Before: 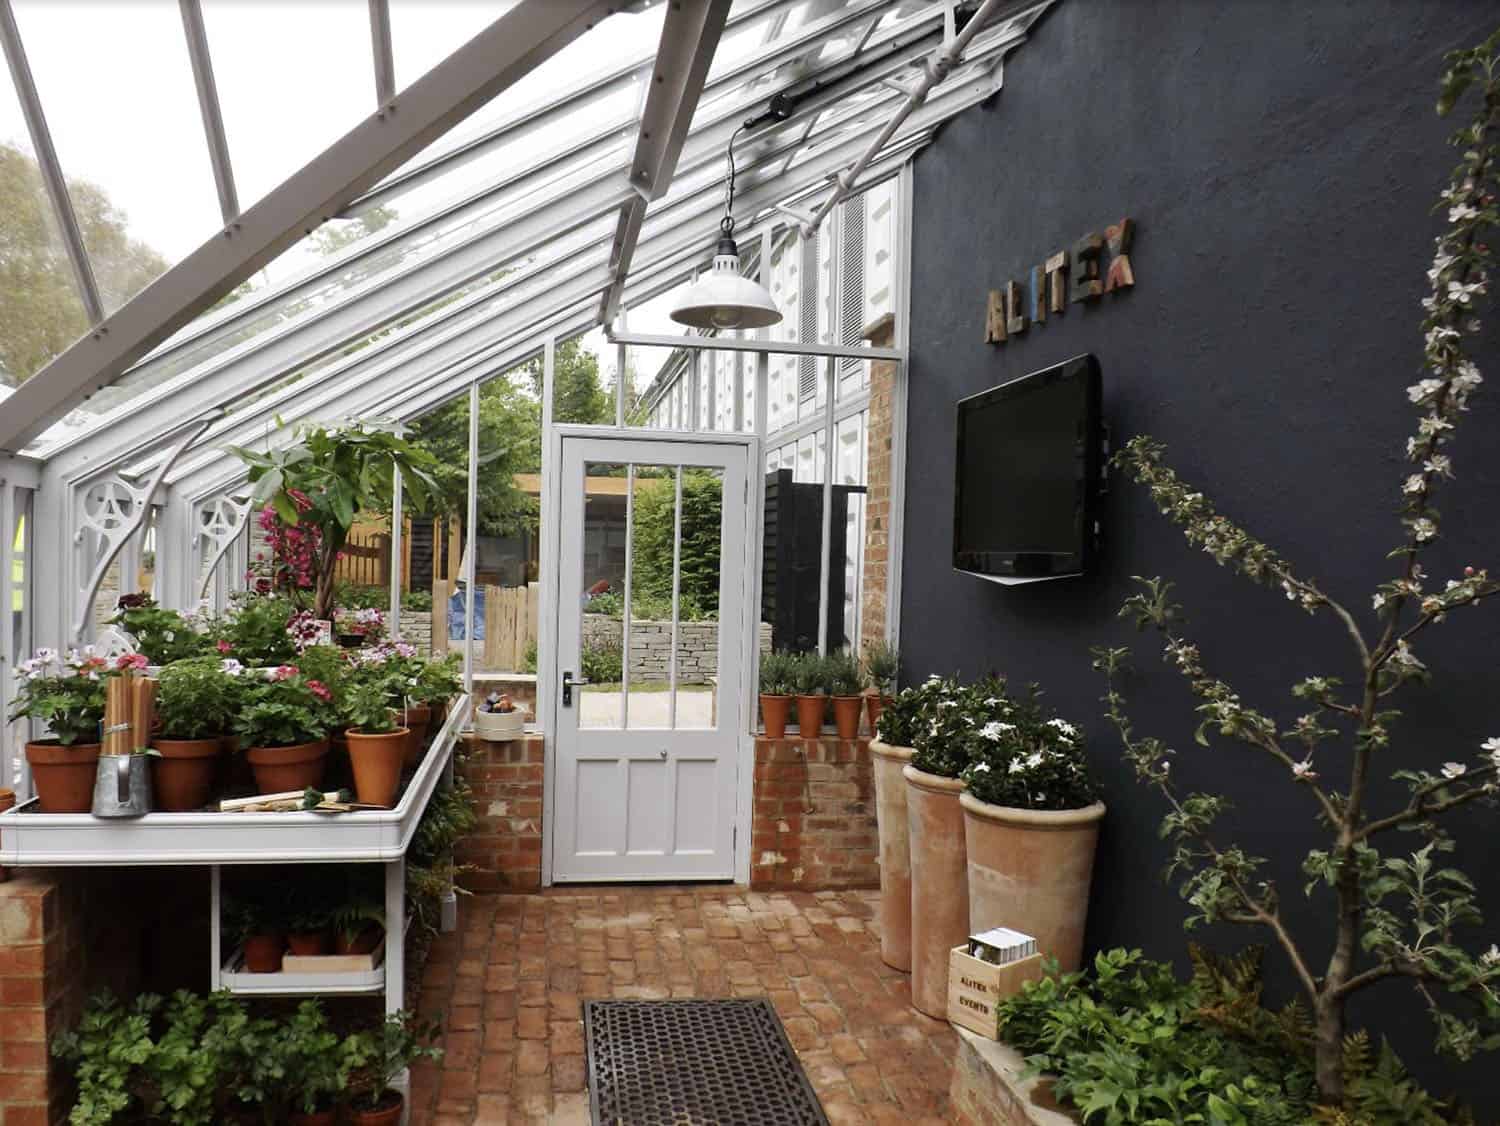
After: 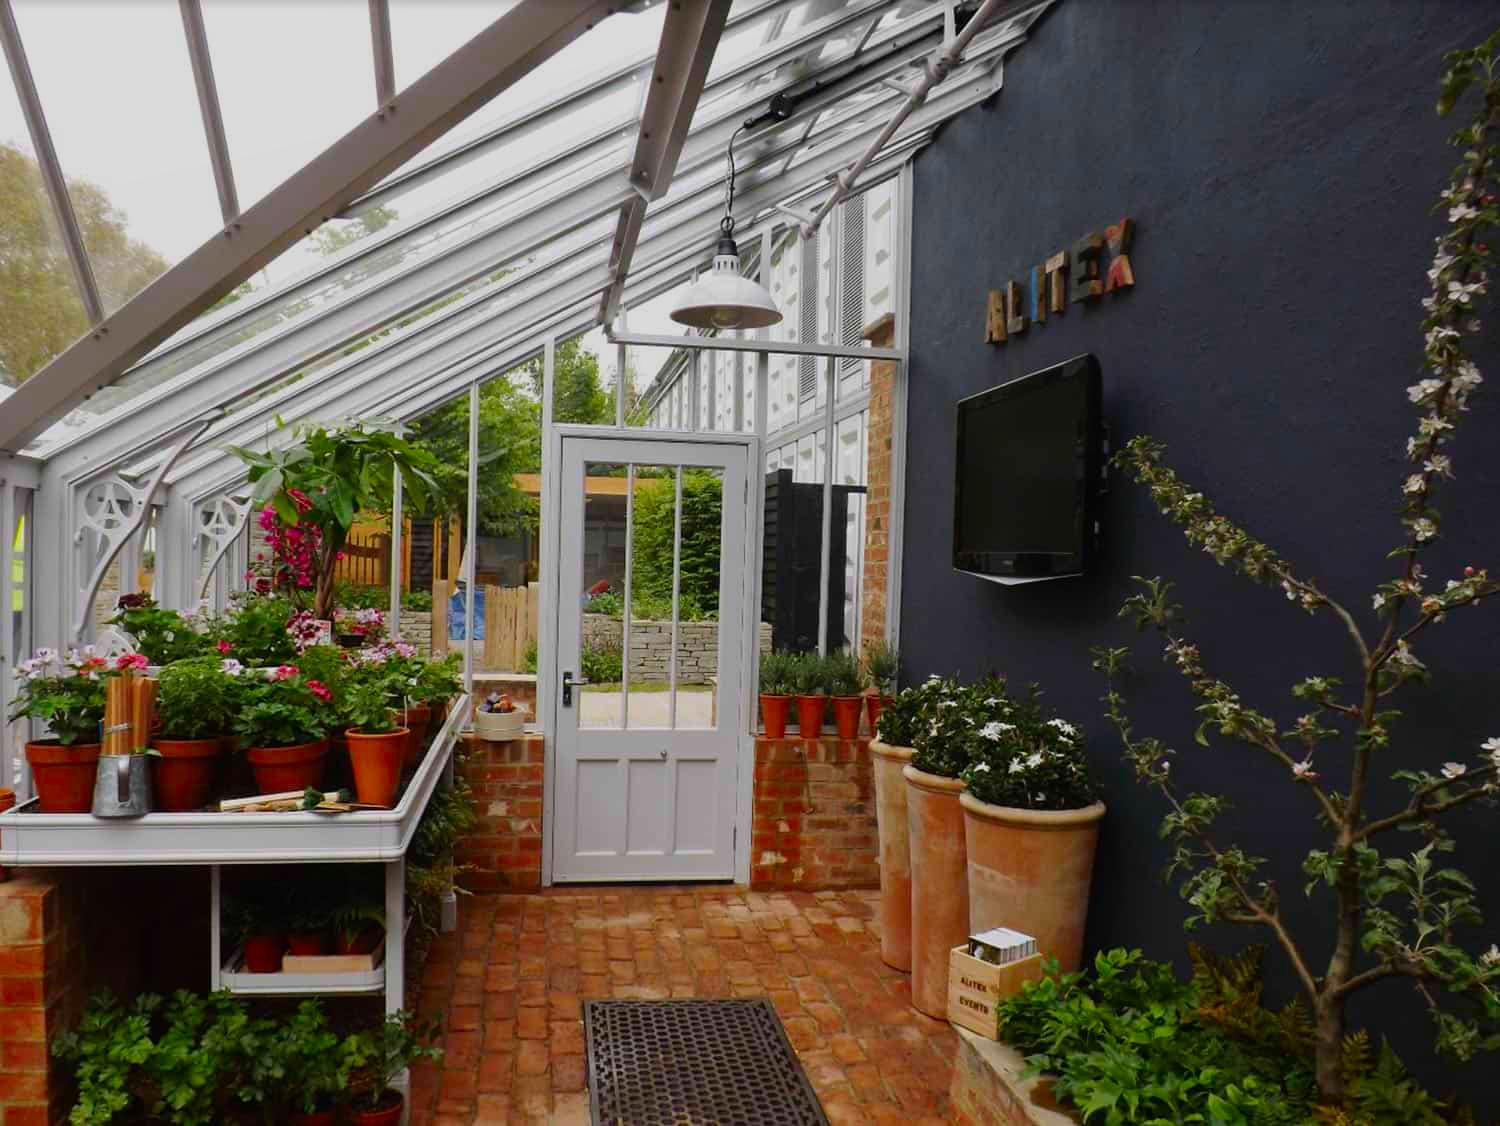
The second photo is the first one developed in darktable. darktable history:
exposure: exposure -0.486 EV, compensate exposure bias true, compensate highlight preservation false
local contrast: mode bilateral grid, contrast 100, coarseness 100, detail 93%, midtone range 0.2
contrast brightness saturation: saturation 0.512
